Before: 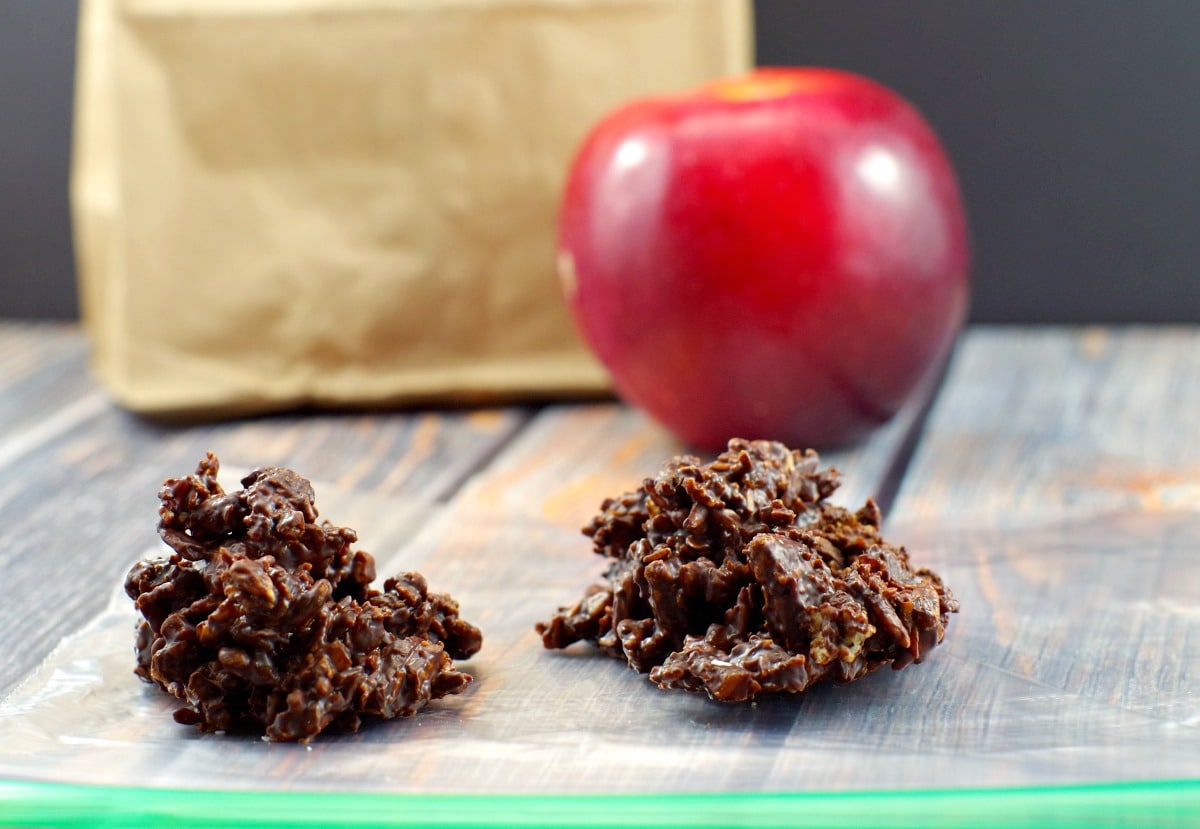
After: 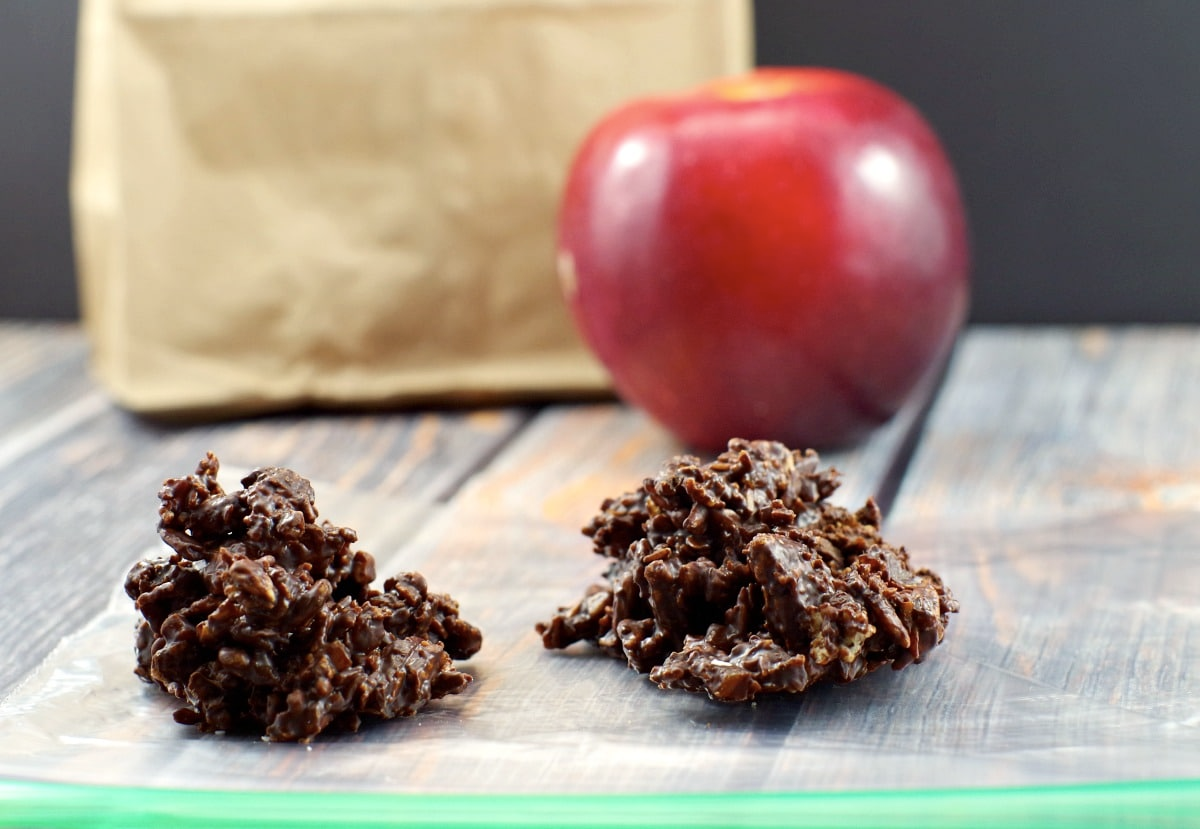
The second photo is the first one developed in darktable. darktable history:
contrast brightness saturation: contrast 0.106, saturation -0.172
